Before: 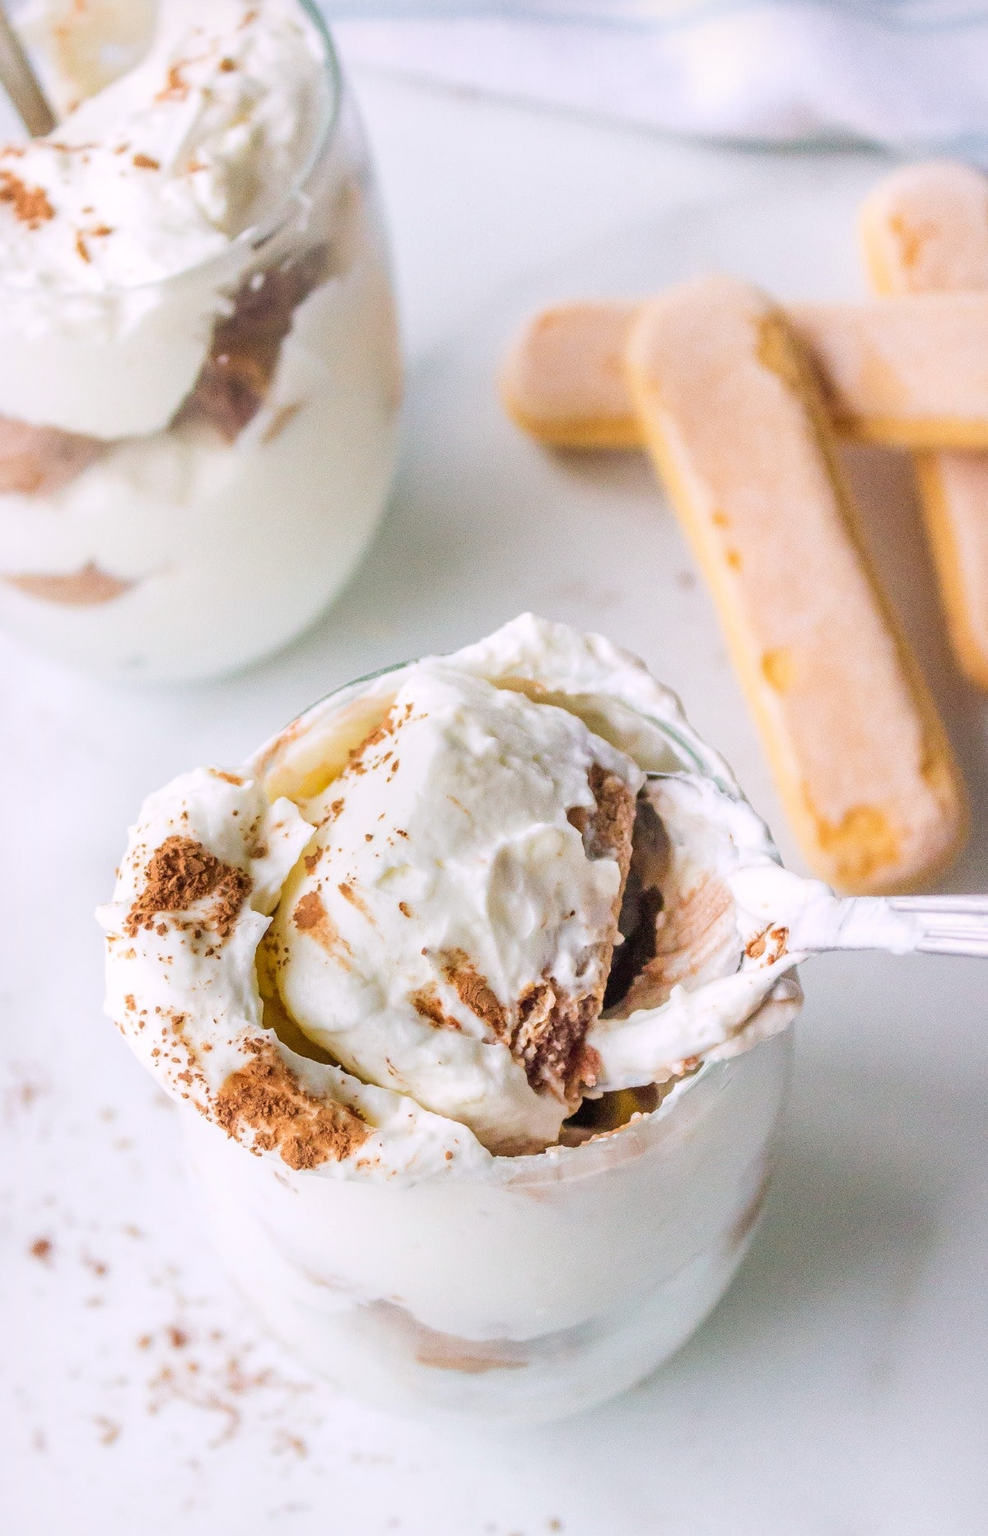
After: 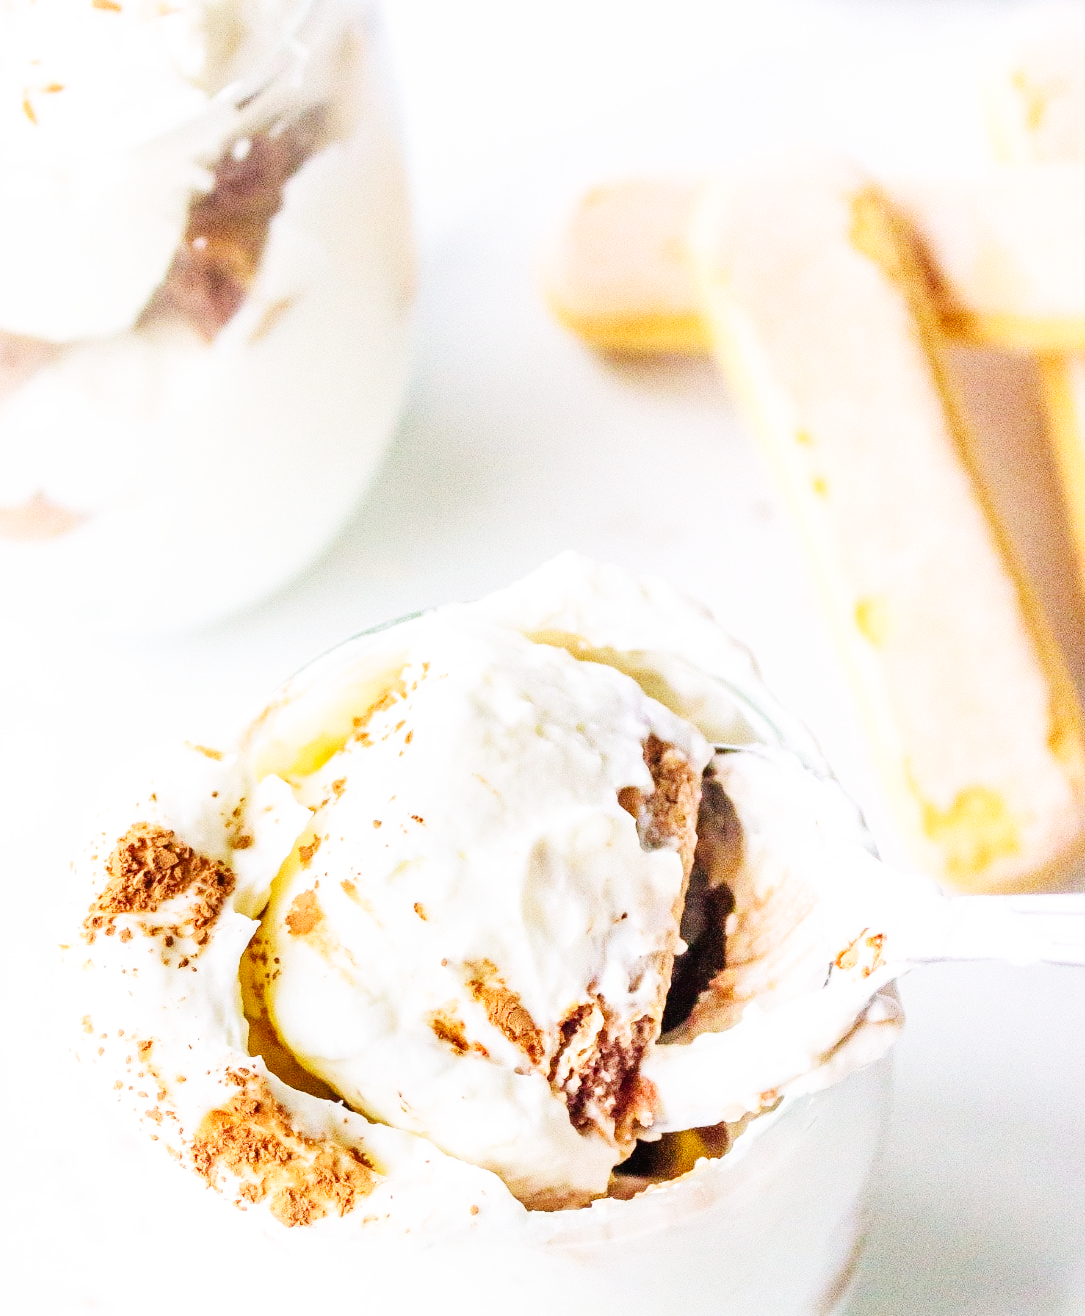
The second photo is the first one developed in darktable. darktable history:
crop: left 5.981%, top 10.366%, right 3.561%, bottom 19.031%
base curve: curves: ch0 [(0, 0.003) (0.001, 0.002) (0.006, 0.004) (0.02, 0.022) (0.048, 0.086) (0.094, 0.234) (0.162, 0.431) (0.258, 0.629) (0.385, 0.8) (0.548, 0.918) (0.751, 0.988) (1, 1)], preserve colors none
